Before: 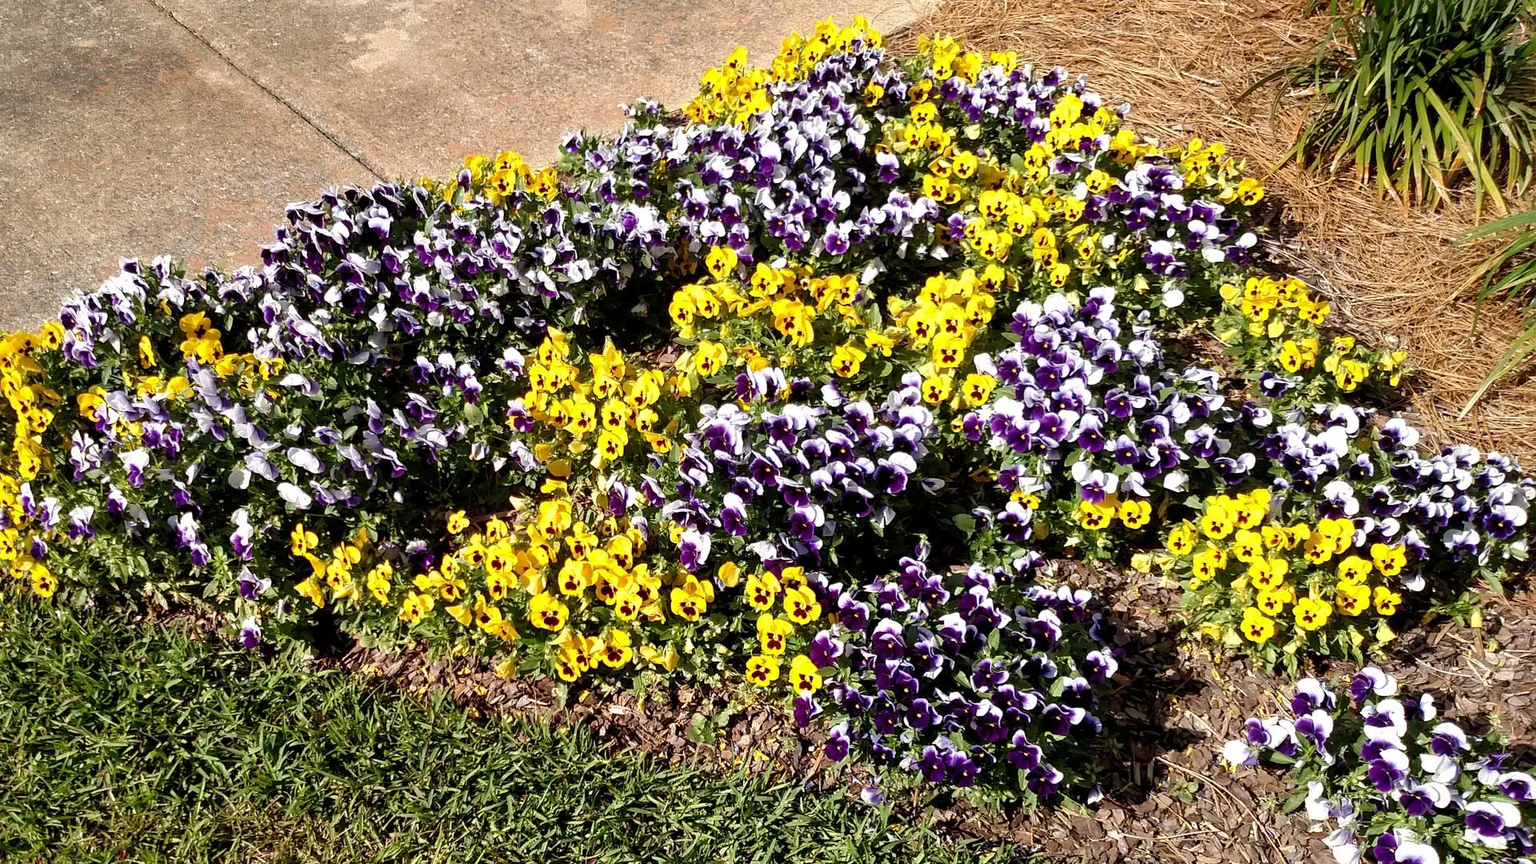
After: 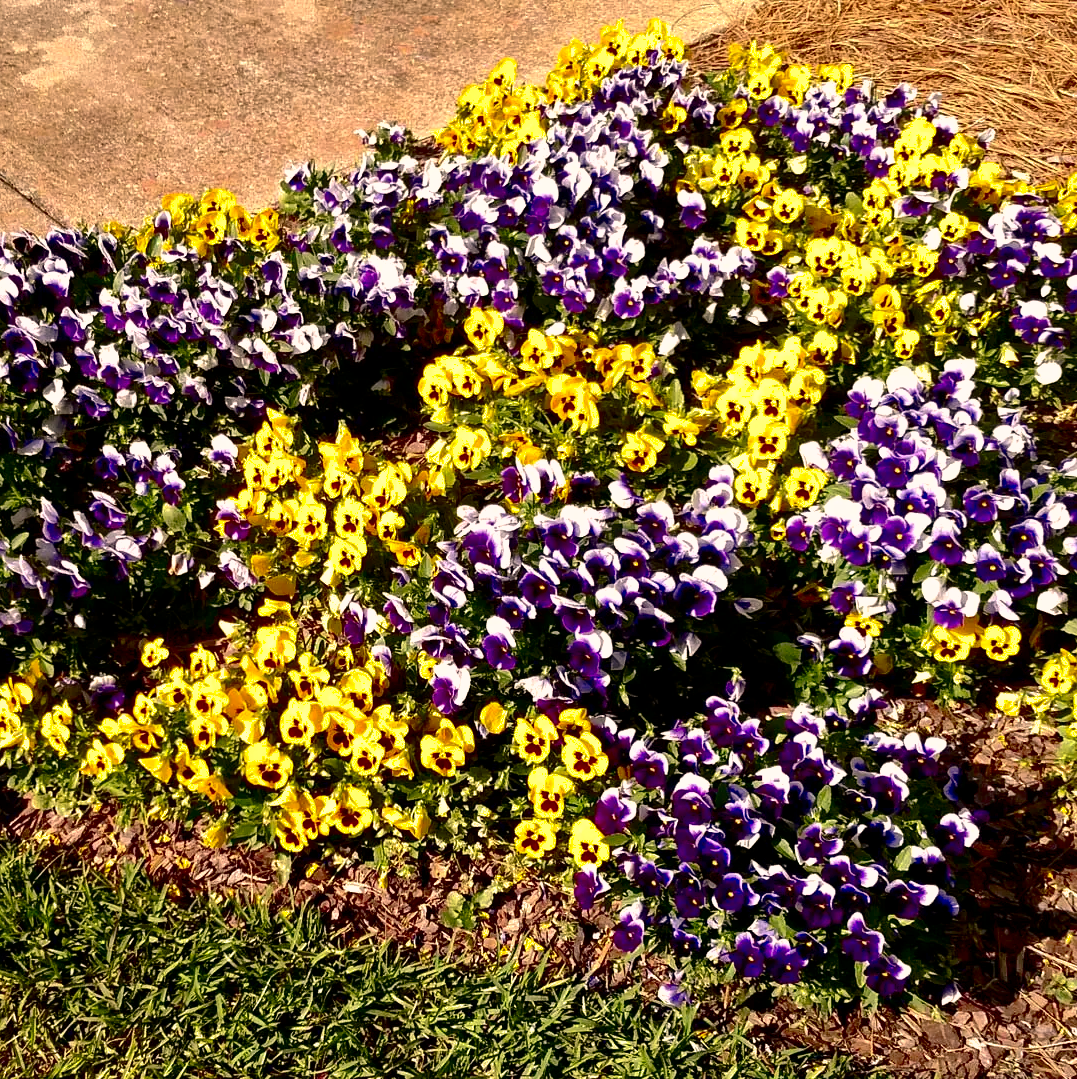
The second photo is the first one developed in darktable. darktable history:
color correction: highlights a* 7.49, highlights b* 4.02
exposure: black level correction 0.001, exposure 0.192 EV, compensate highlight preservation false
shadows and highlights: on, module defaults
crop: left 21.779%, right 22.123%, bottom 0.015%
contrast brightness saturation: contrast 0.241, brightness -0.23, saturation 0.136
color calibration: x 0.334, y 0.349, temperature 5401.98 K
